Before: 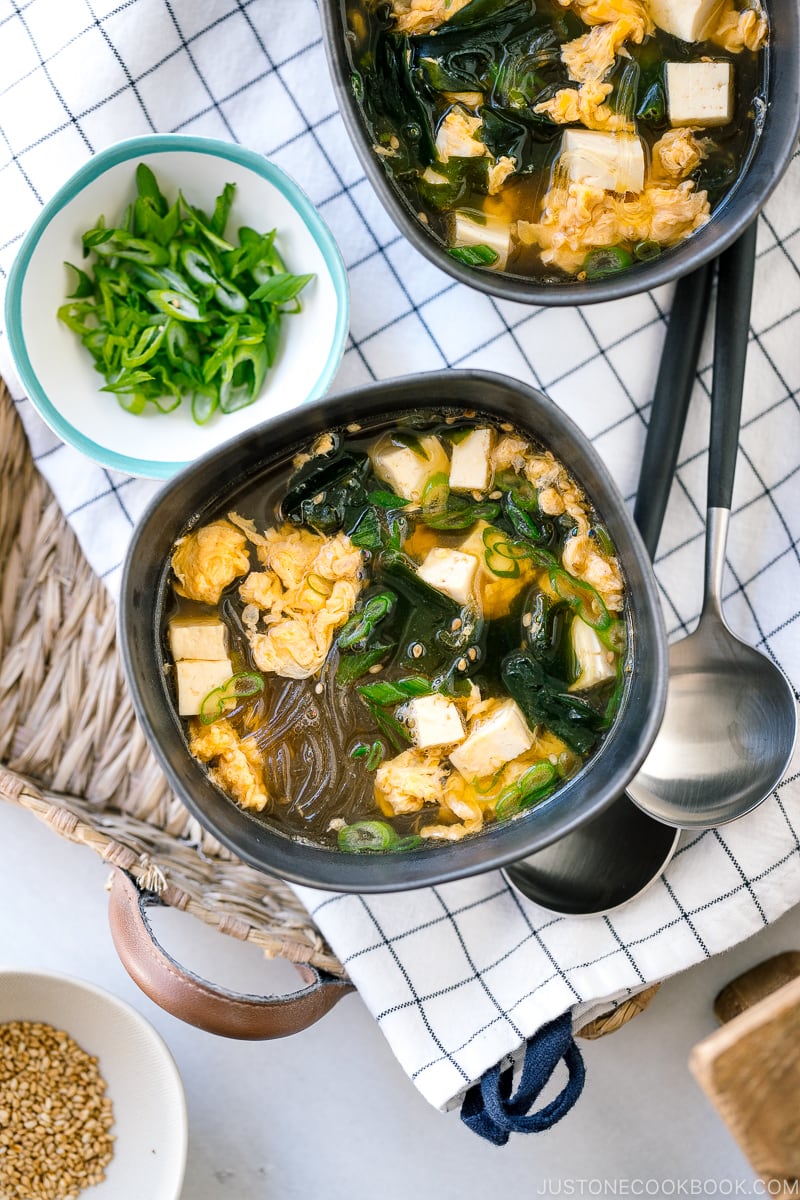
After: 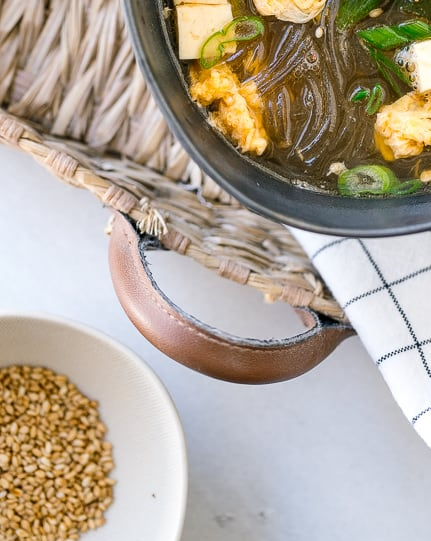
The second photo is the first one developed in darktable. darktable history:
crop and rotate: top 54.72%, right 46.097%, bottom 0.131%
